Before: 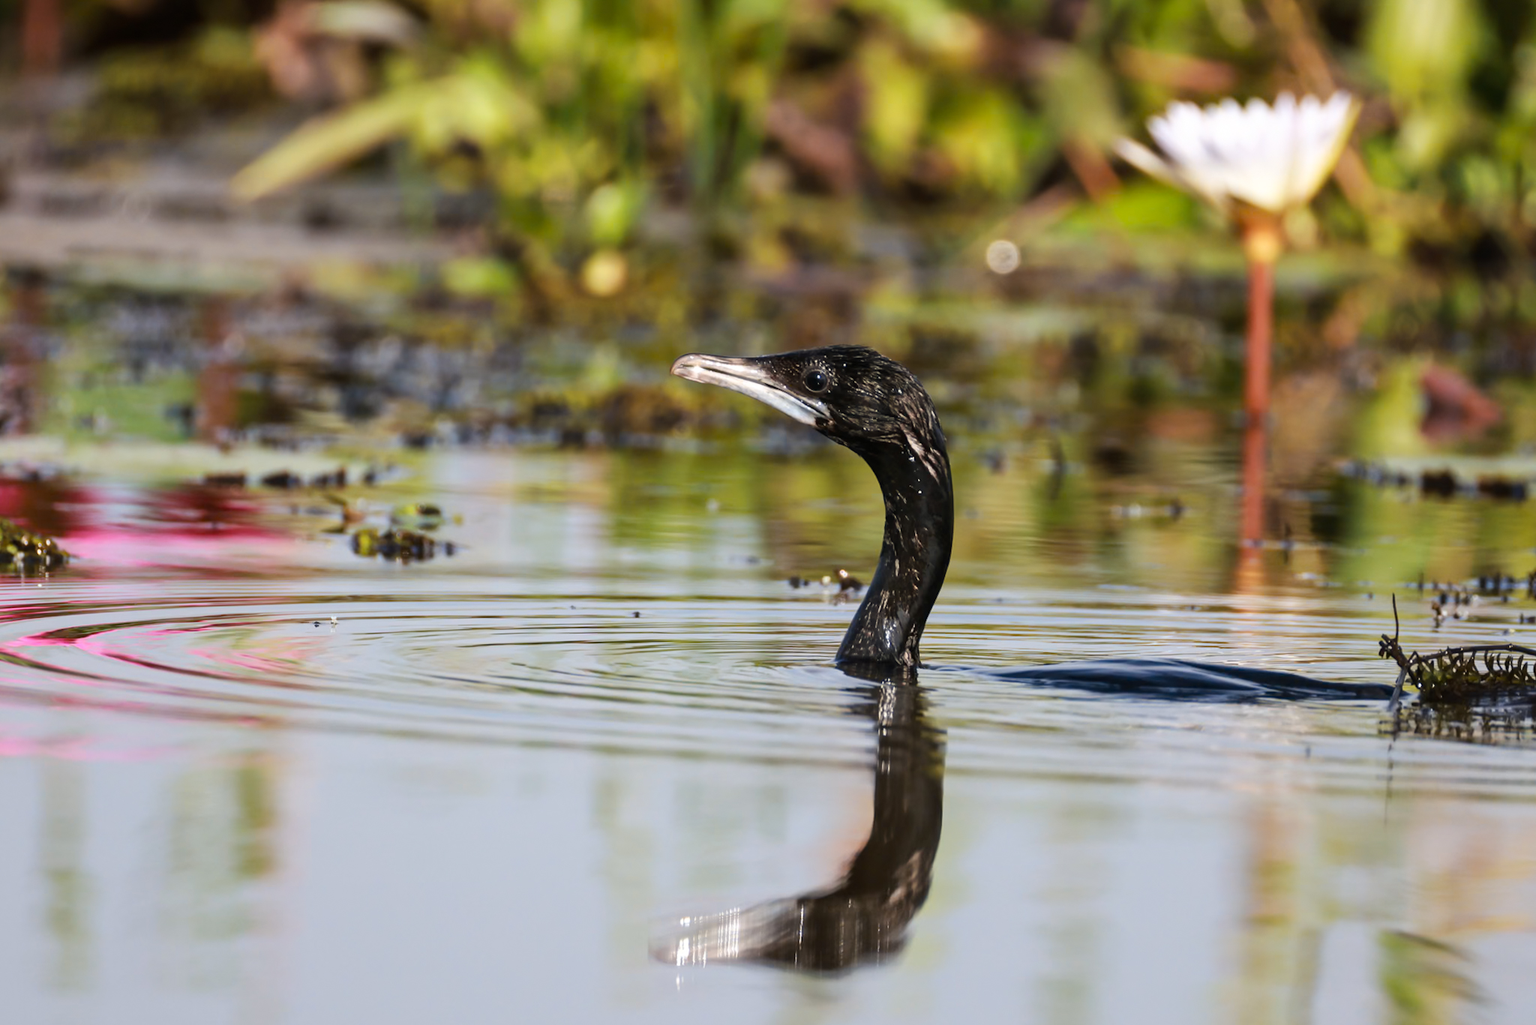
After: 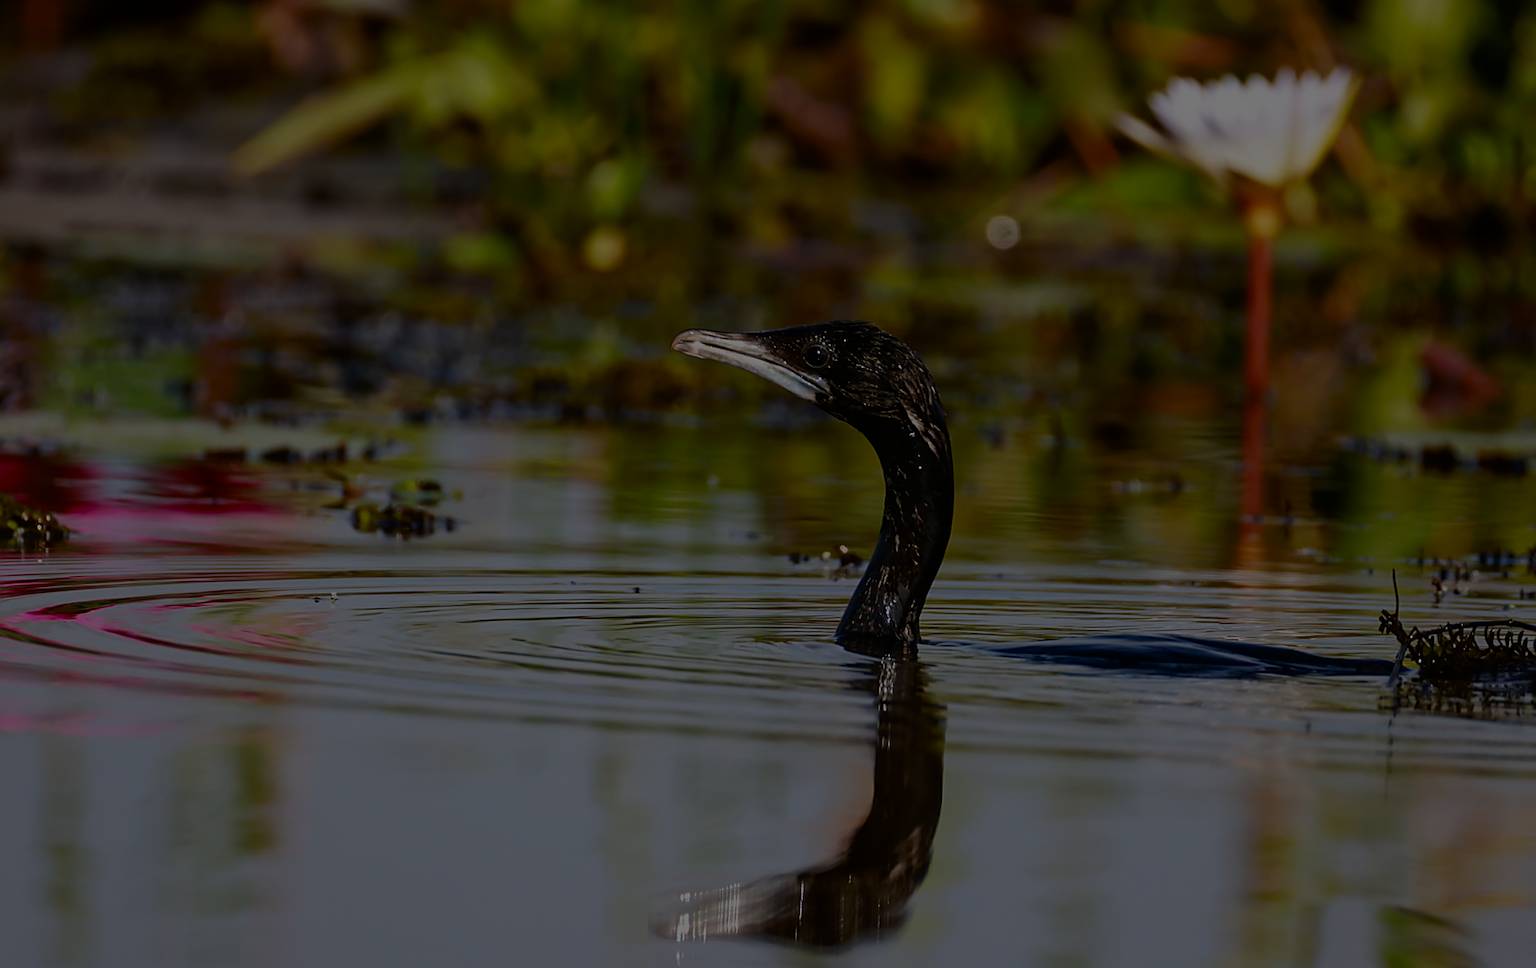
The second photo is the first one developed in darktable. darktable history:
crop and rotate: top 2.479%, bottom 3.018%
exposure: exposure -2.446 EV, compensate highlight preservation false
contrast brightness saturation: contrast 0.18, saturation 0.3
sharpen: on, module defaults
